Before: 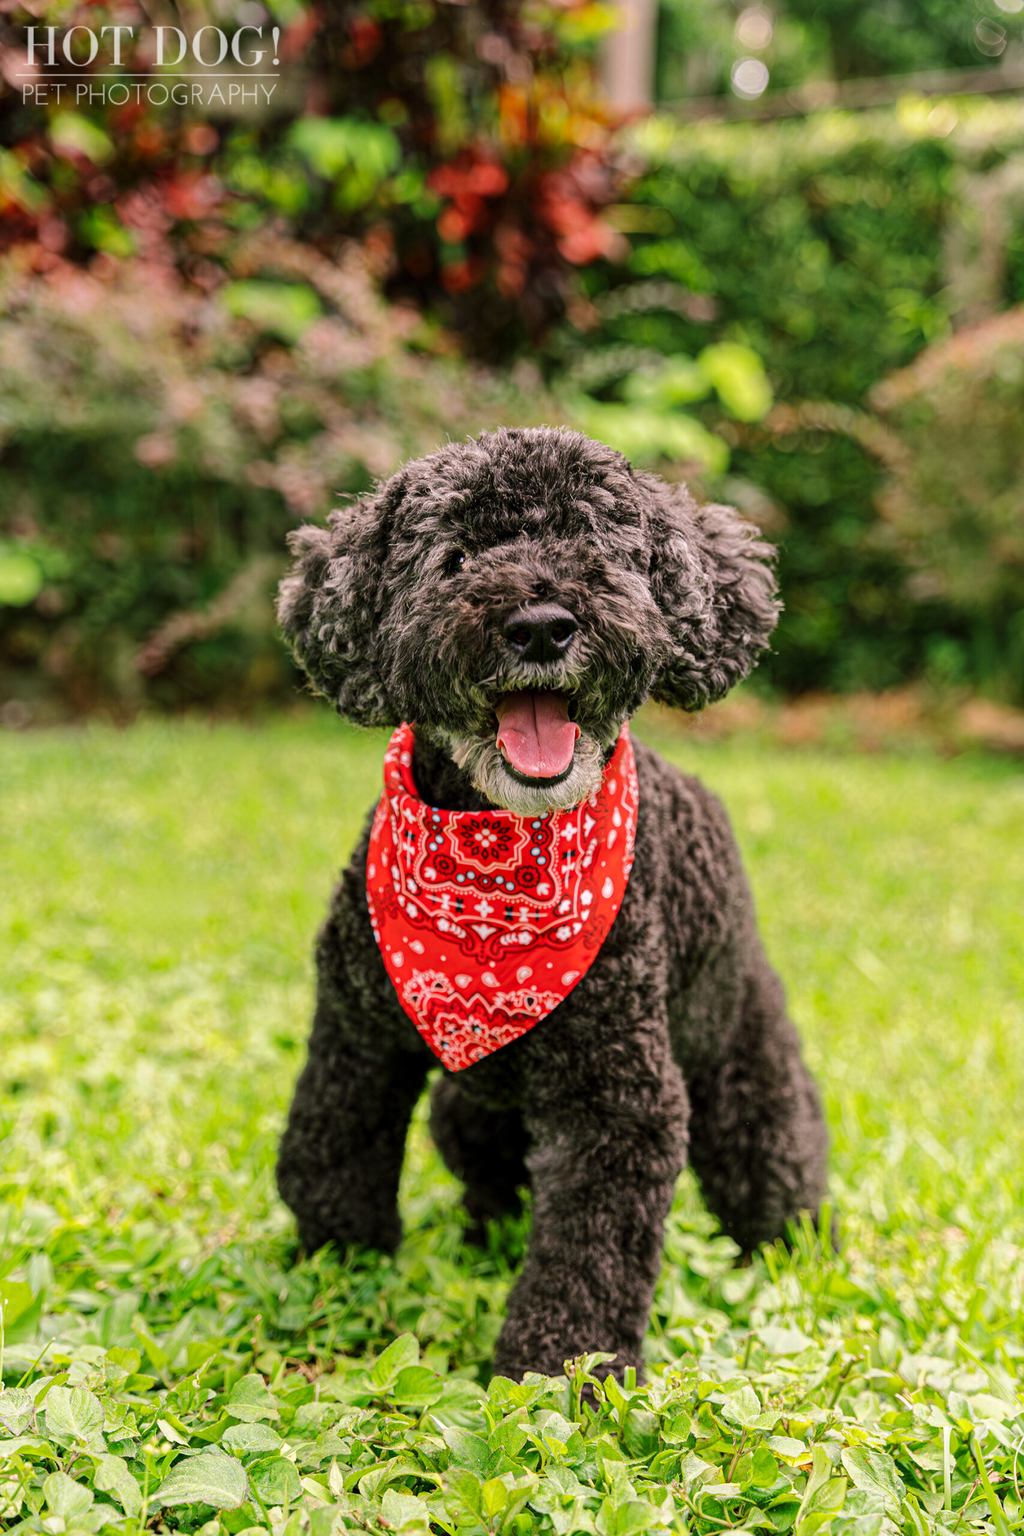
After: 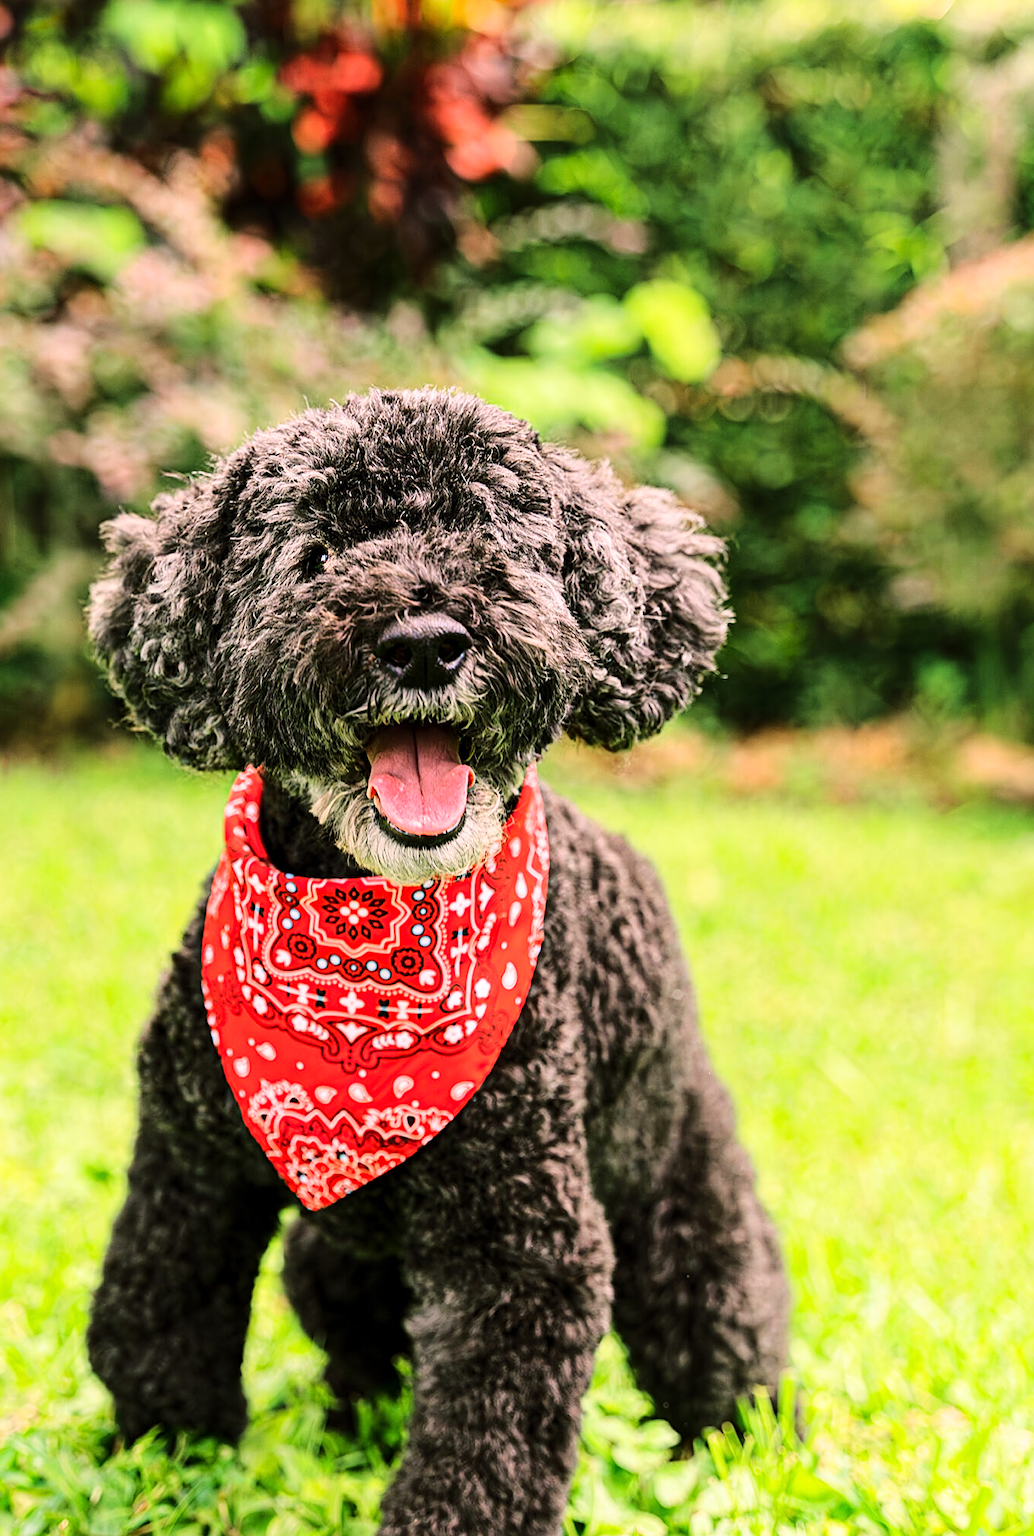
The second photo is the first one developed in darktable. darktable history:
base curve: curves: ch0 [(0, 0) (0.028, 0.03) (0.121, 0.232) (0.46, 0.748) (0.859, 0.968) (1, 1)]
crop and rotate: left 20.374%, top 7.978%, right 0.417%, bottom 13.556%
tone equalizer: smoothing diameter 24.8%, edges refinement/feathering 9.23, preserve details guided filter
sharpen: on, module defaults
